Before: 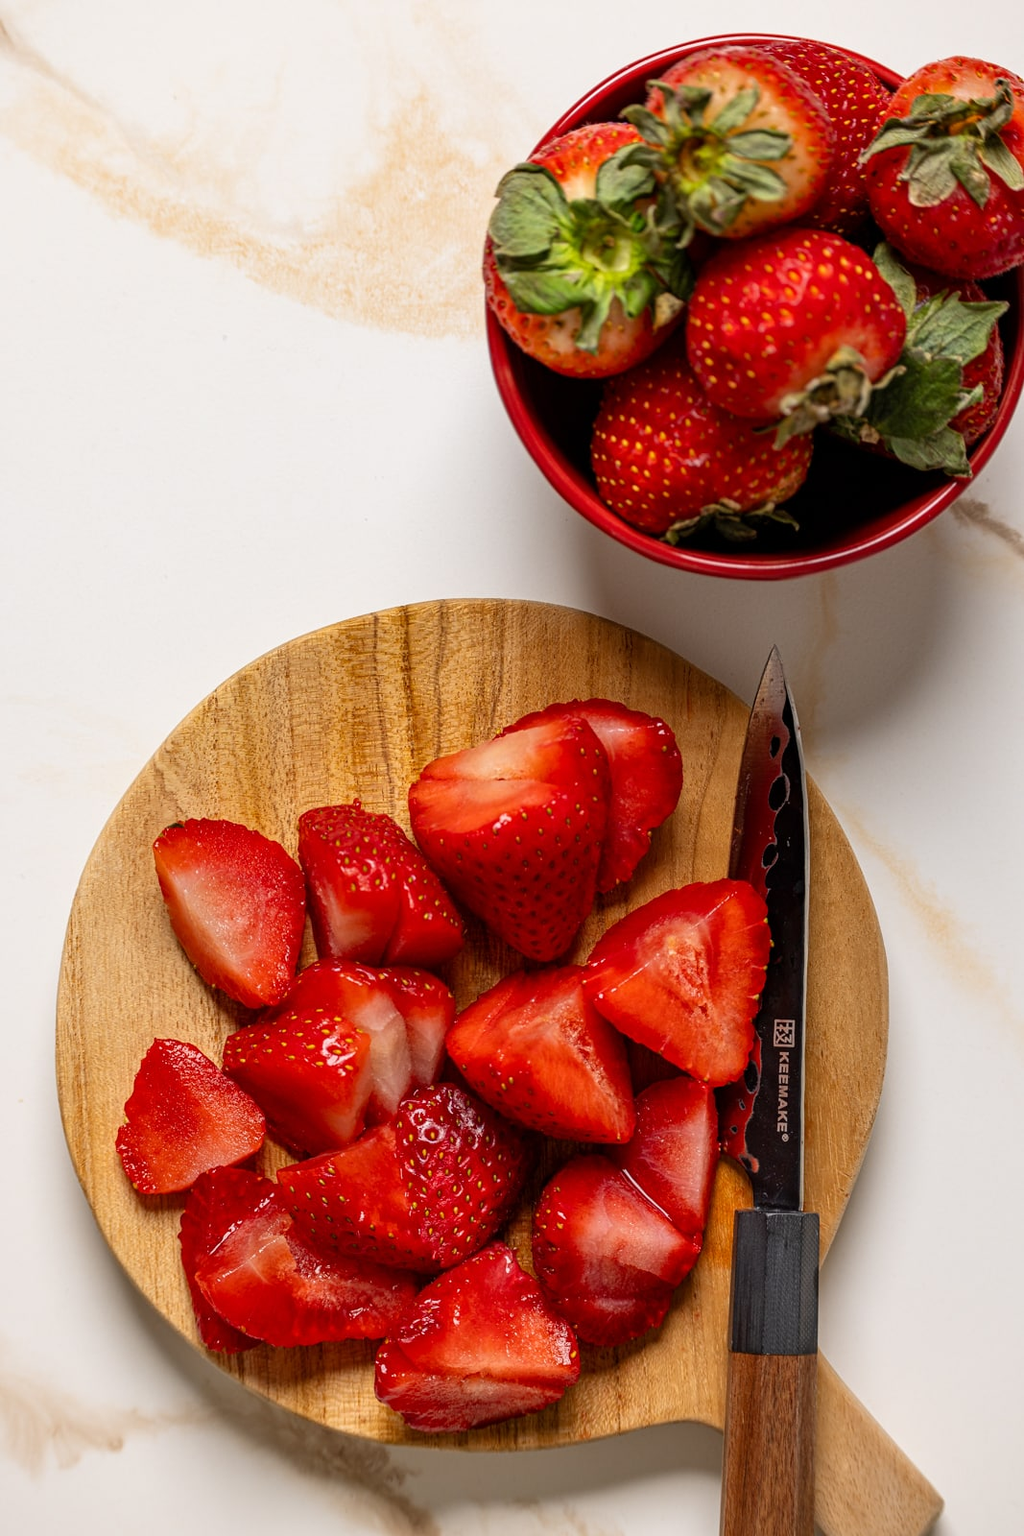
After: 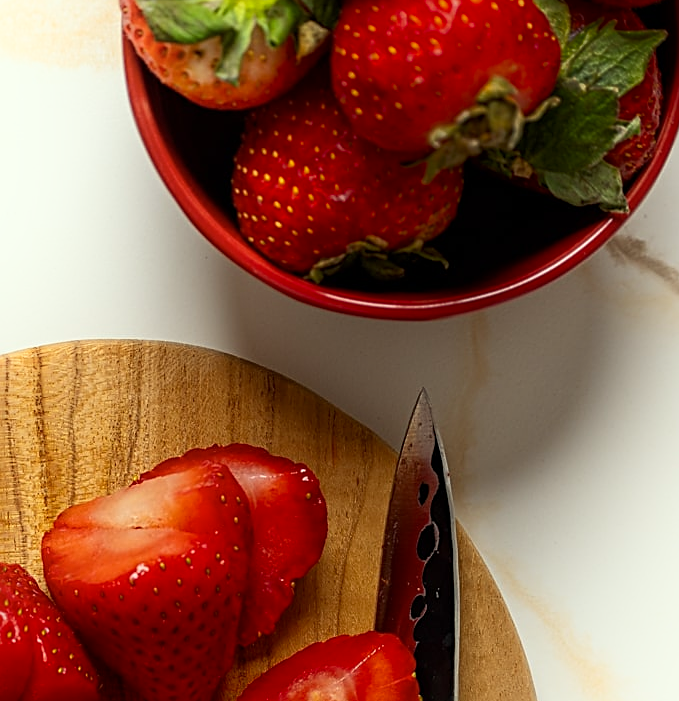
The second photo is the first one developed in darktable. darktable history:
color correction: highlights a* -4.7, highlights b* 5.06, saturation 0.963
sharpen: on, module defaults
crop: left 36.001%, top 17.793%, right 0.321%, bottom 38.38%
shadows and highlights: shadows -89.74, highlights 90.93, soften with gaussian
